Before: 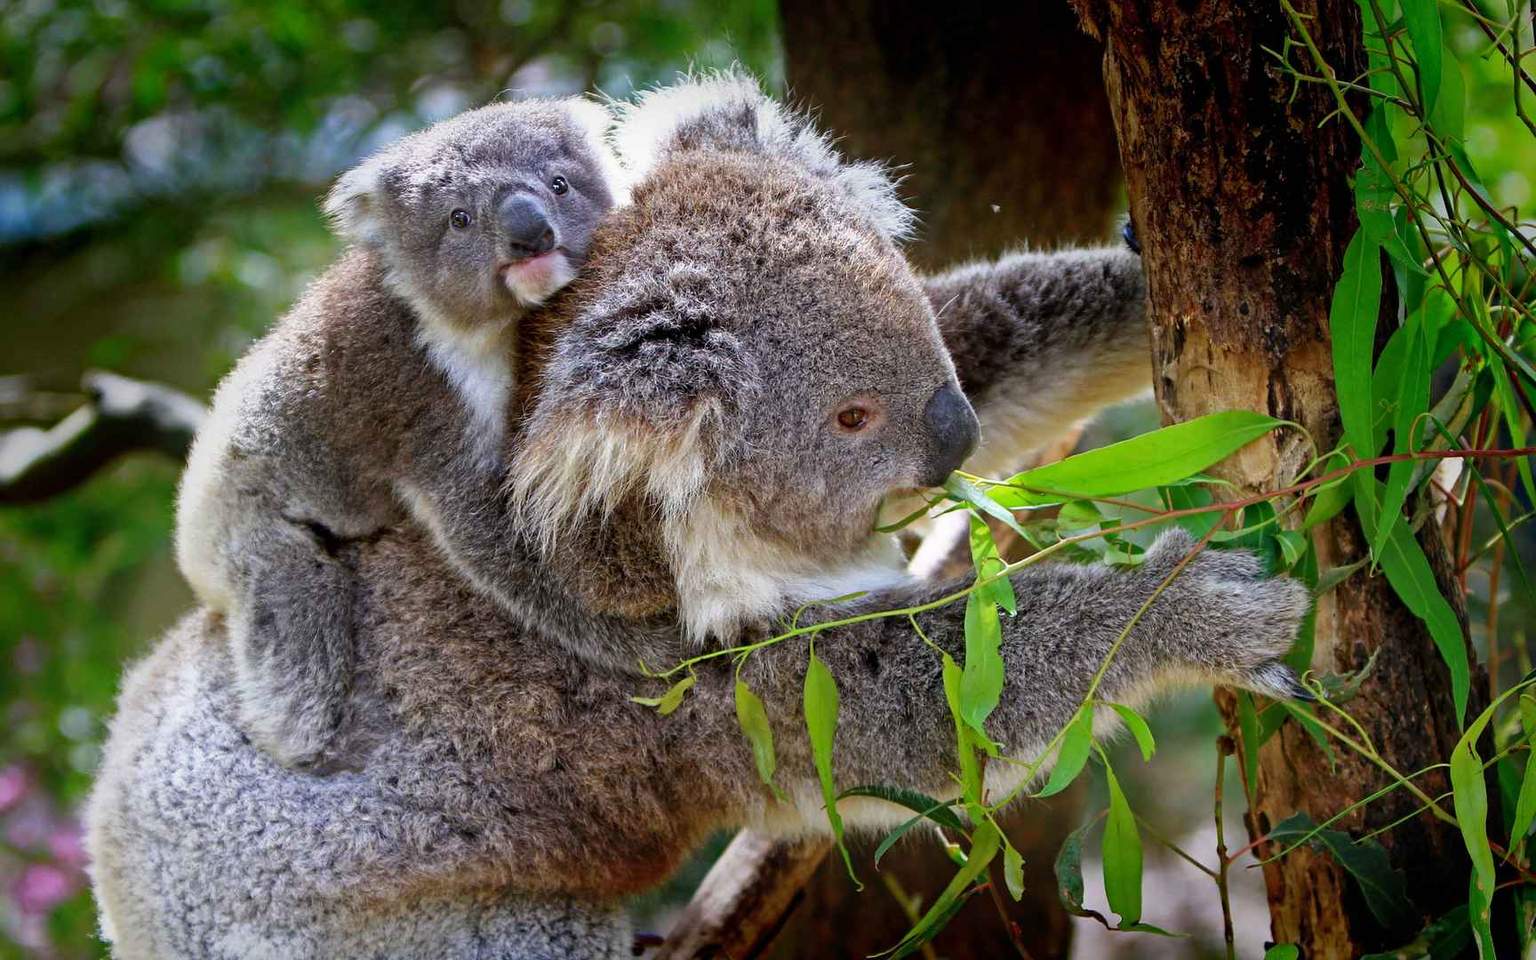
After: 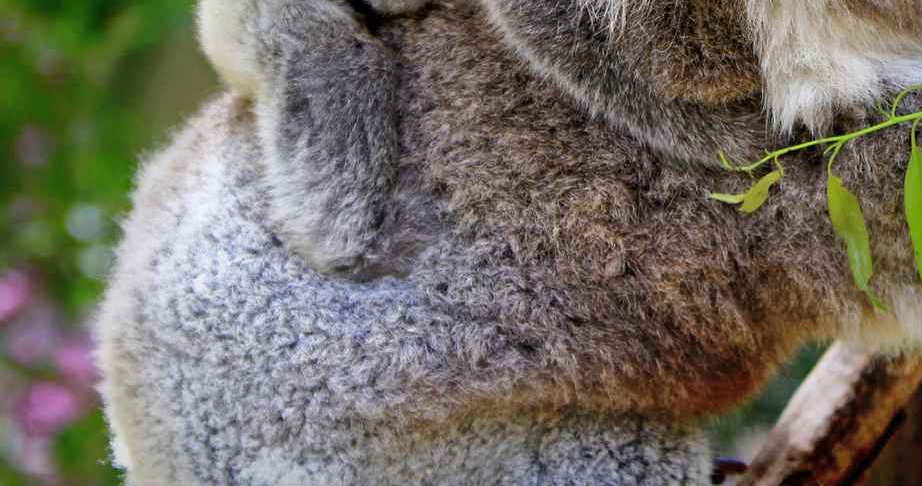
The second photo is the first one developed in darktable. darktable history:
shadows and highlights: shadows 60, soften with gaussian
crop and rotate: top 54.778%, right 46.61%, bottom 0.159%
bloom: size 5%, threshold 95%, strength 15%
